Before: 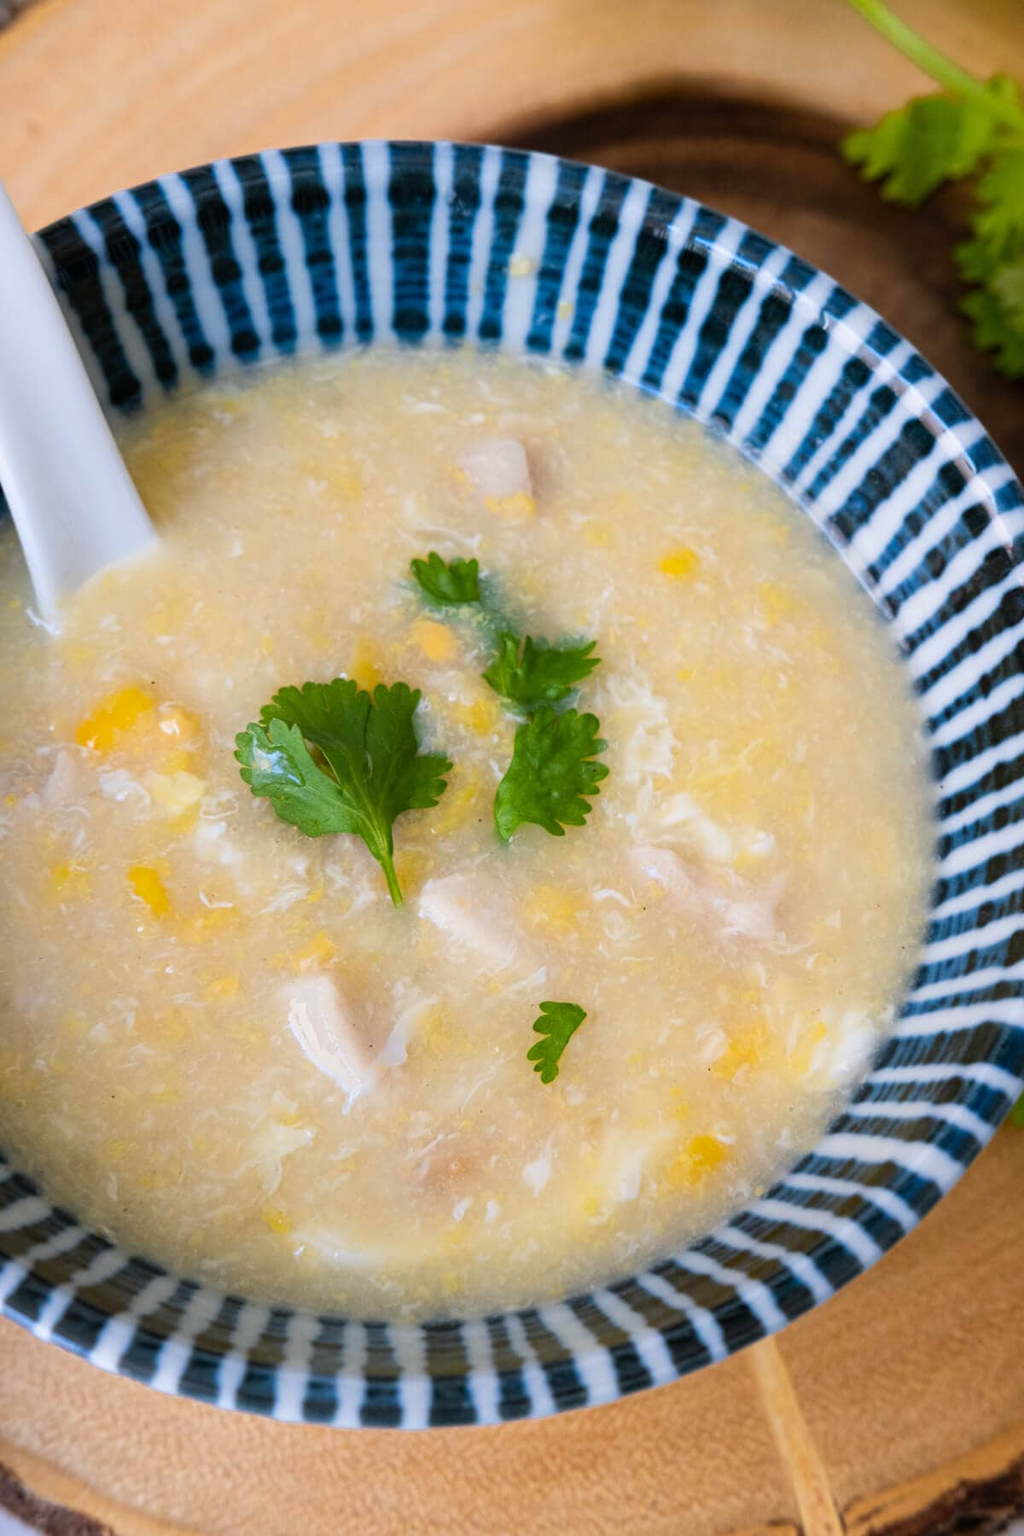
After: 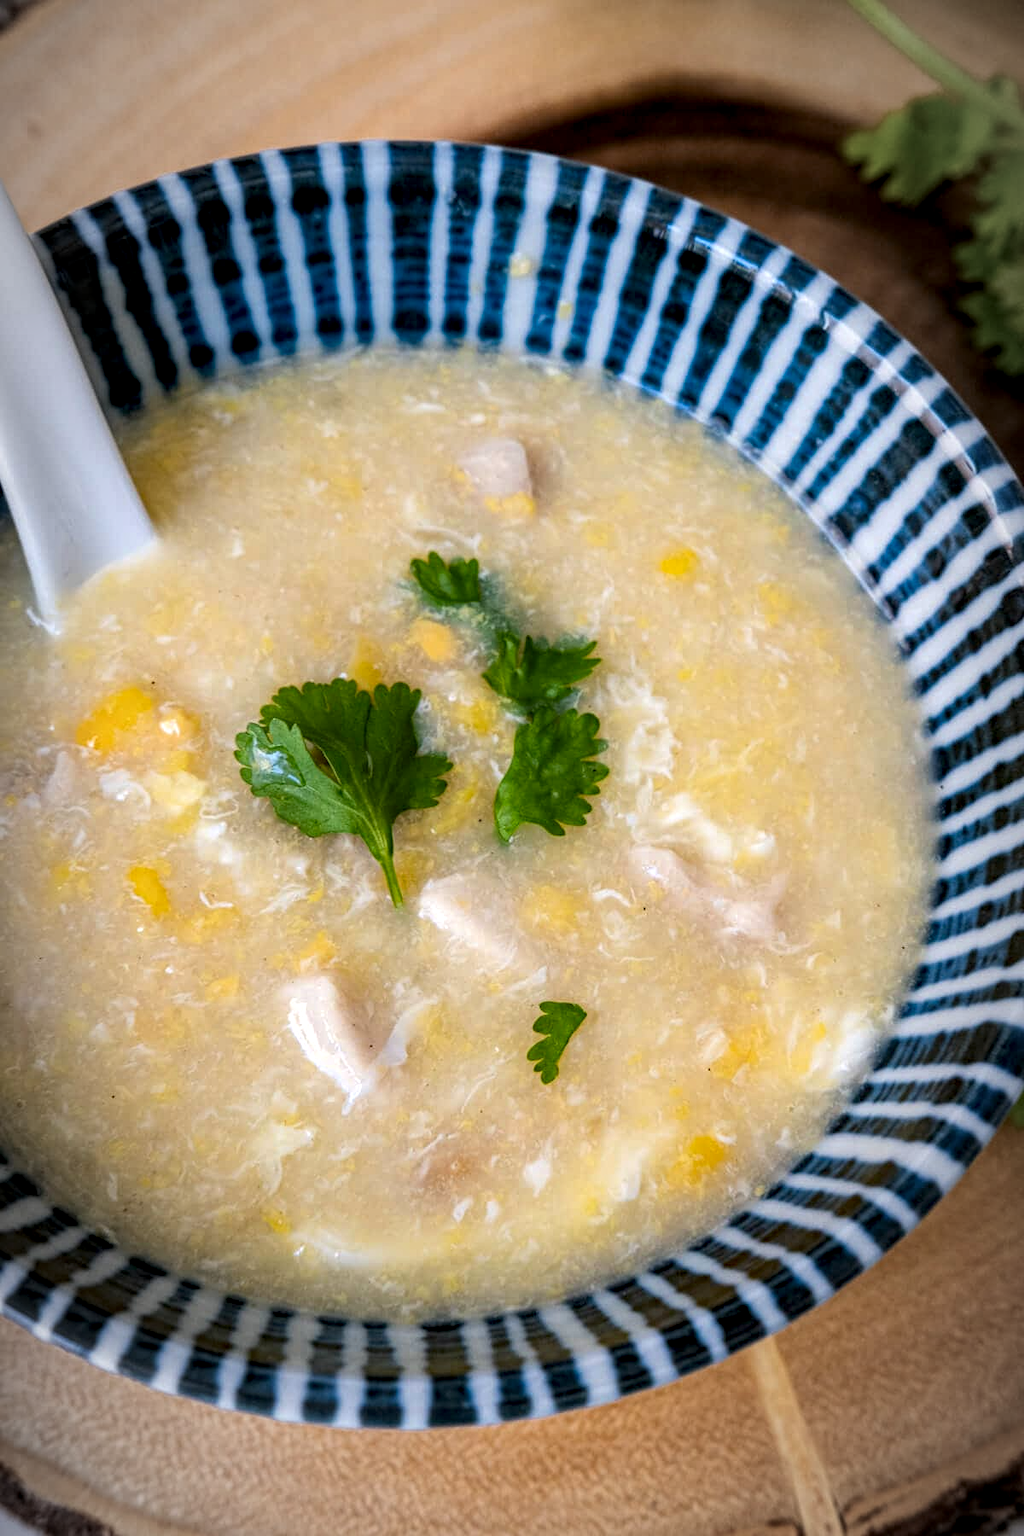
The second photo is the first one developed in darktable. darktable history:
local contrast: highlights 25%, detail 150%
haze removal: compatibility mode true, adaptive false
vignetting: automatic ratio true
contrast brightness saturation: contrast 0.01, saturation -0.05
